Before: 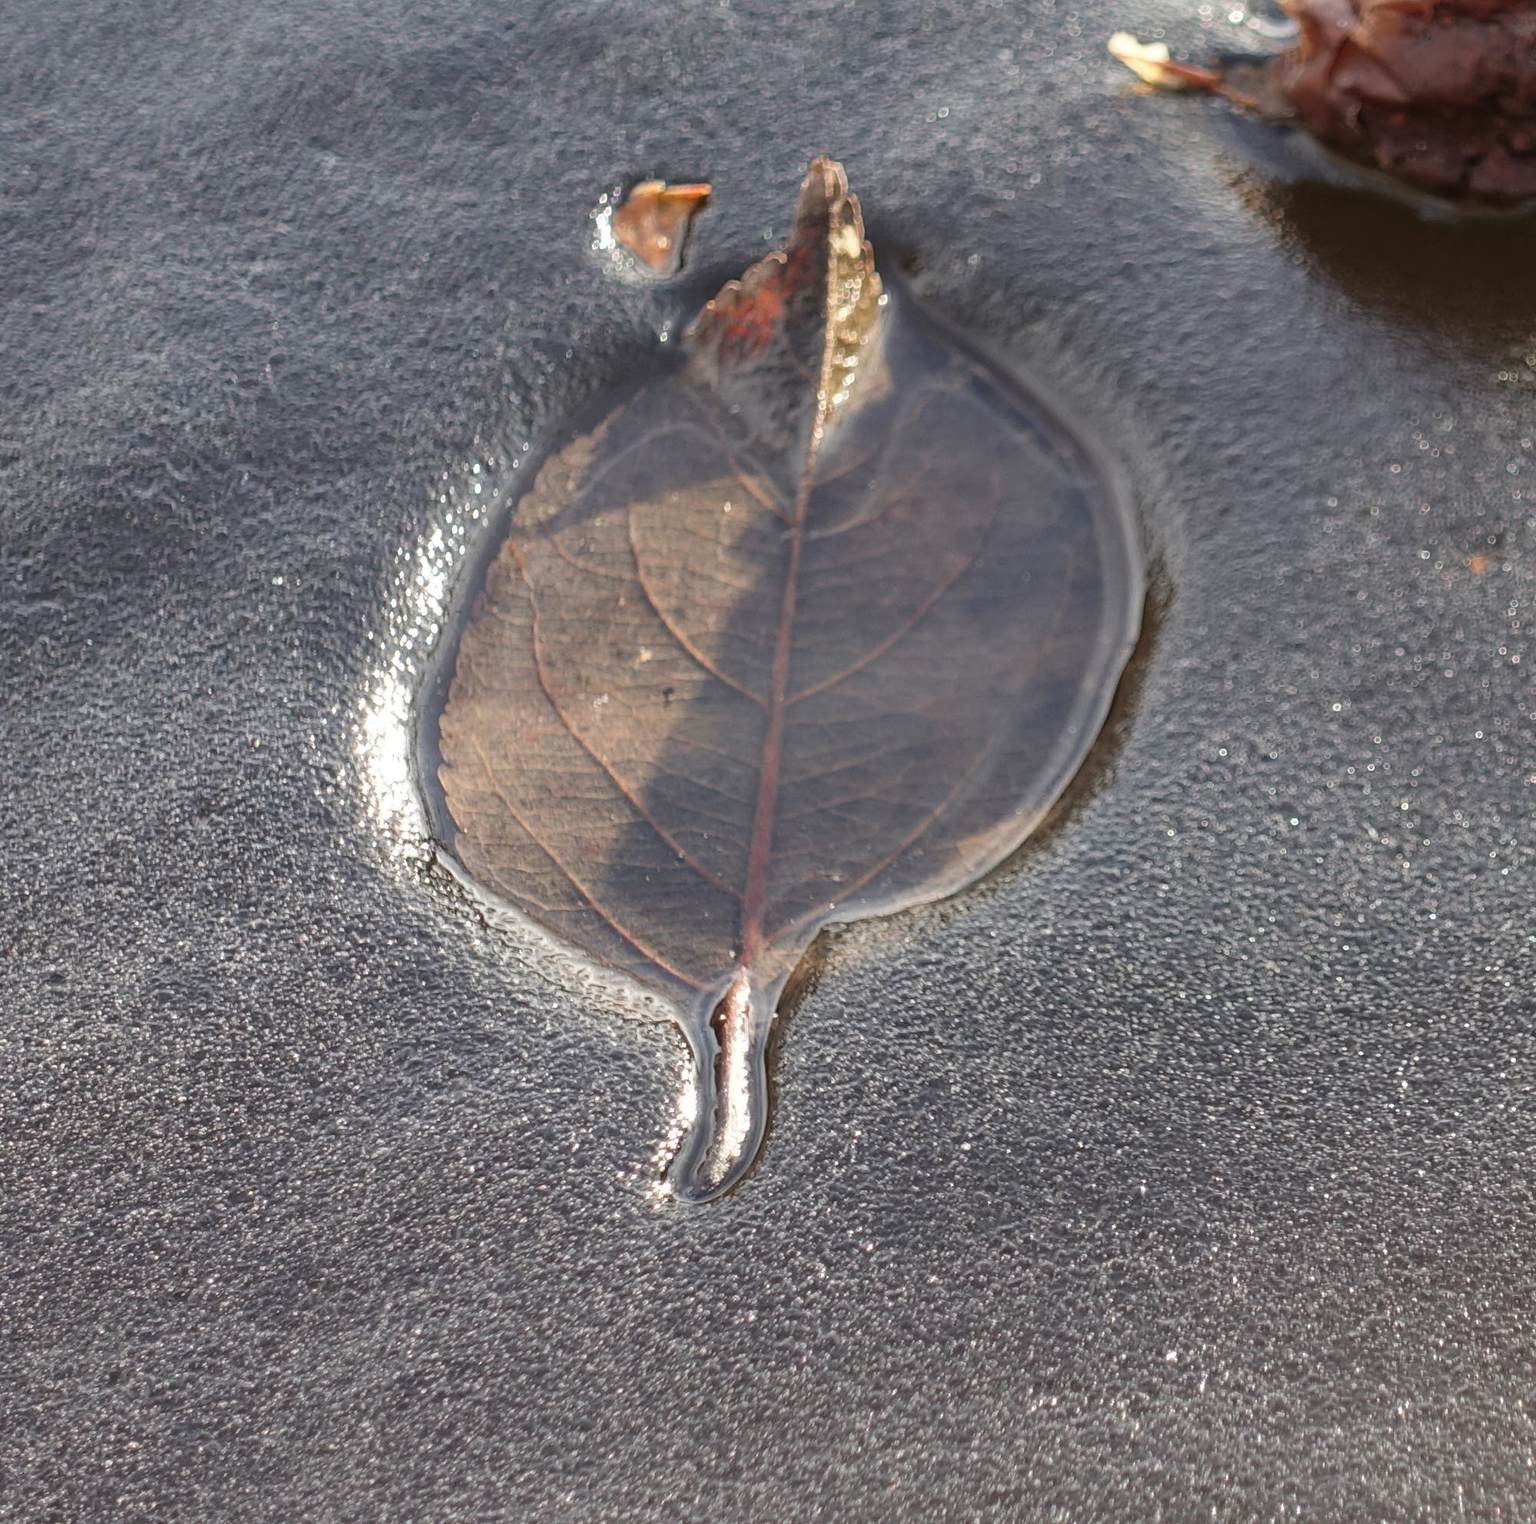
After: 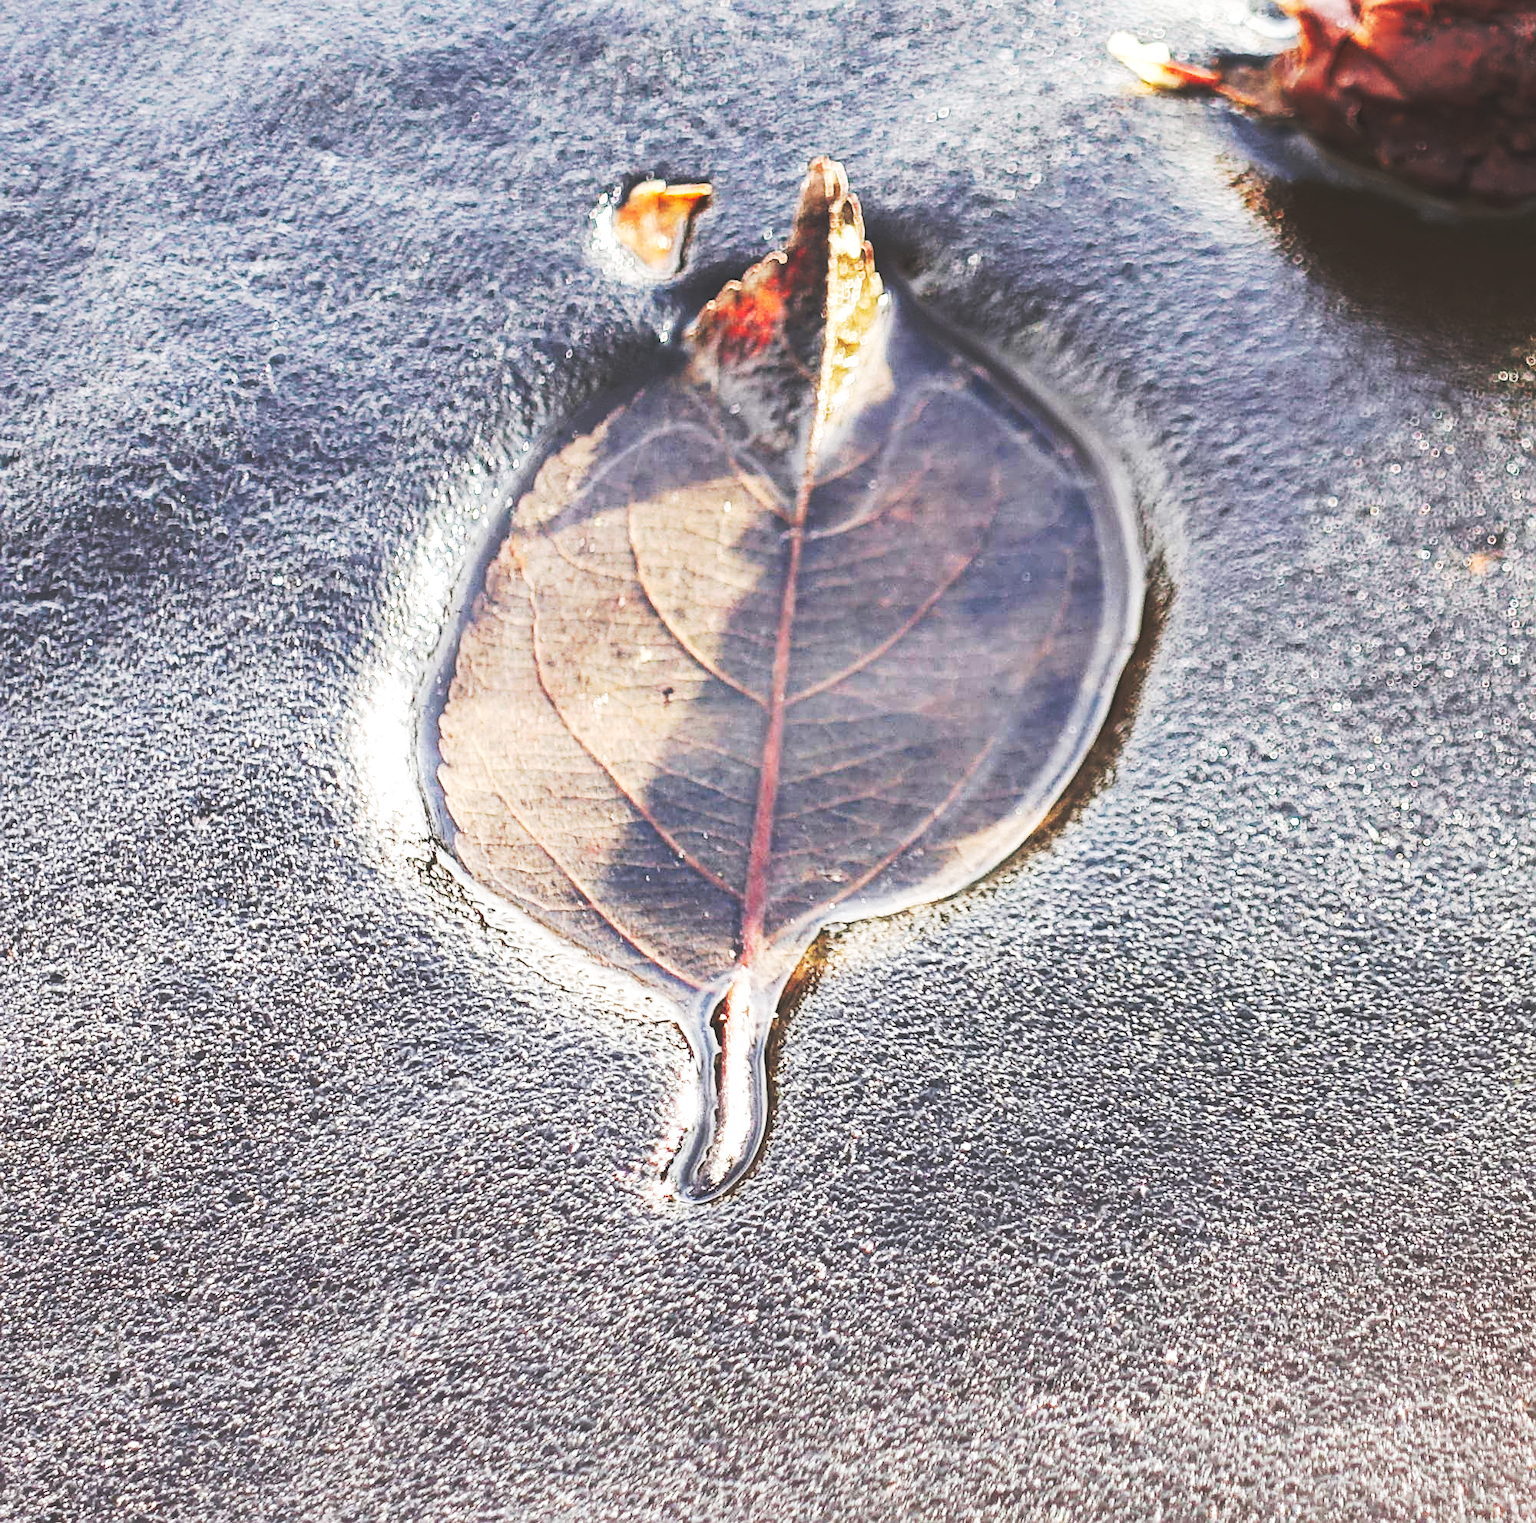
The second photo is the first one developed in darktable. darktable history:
base curve: curves: ch0 [(0, 0.015) (0.085, 0.116) (0.134, 0.298) (0.19, 0.545) (0.296, 0.764) (0.599, 0.982) (1, 1)], preserve colors none
sharpen: on, module defaults
